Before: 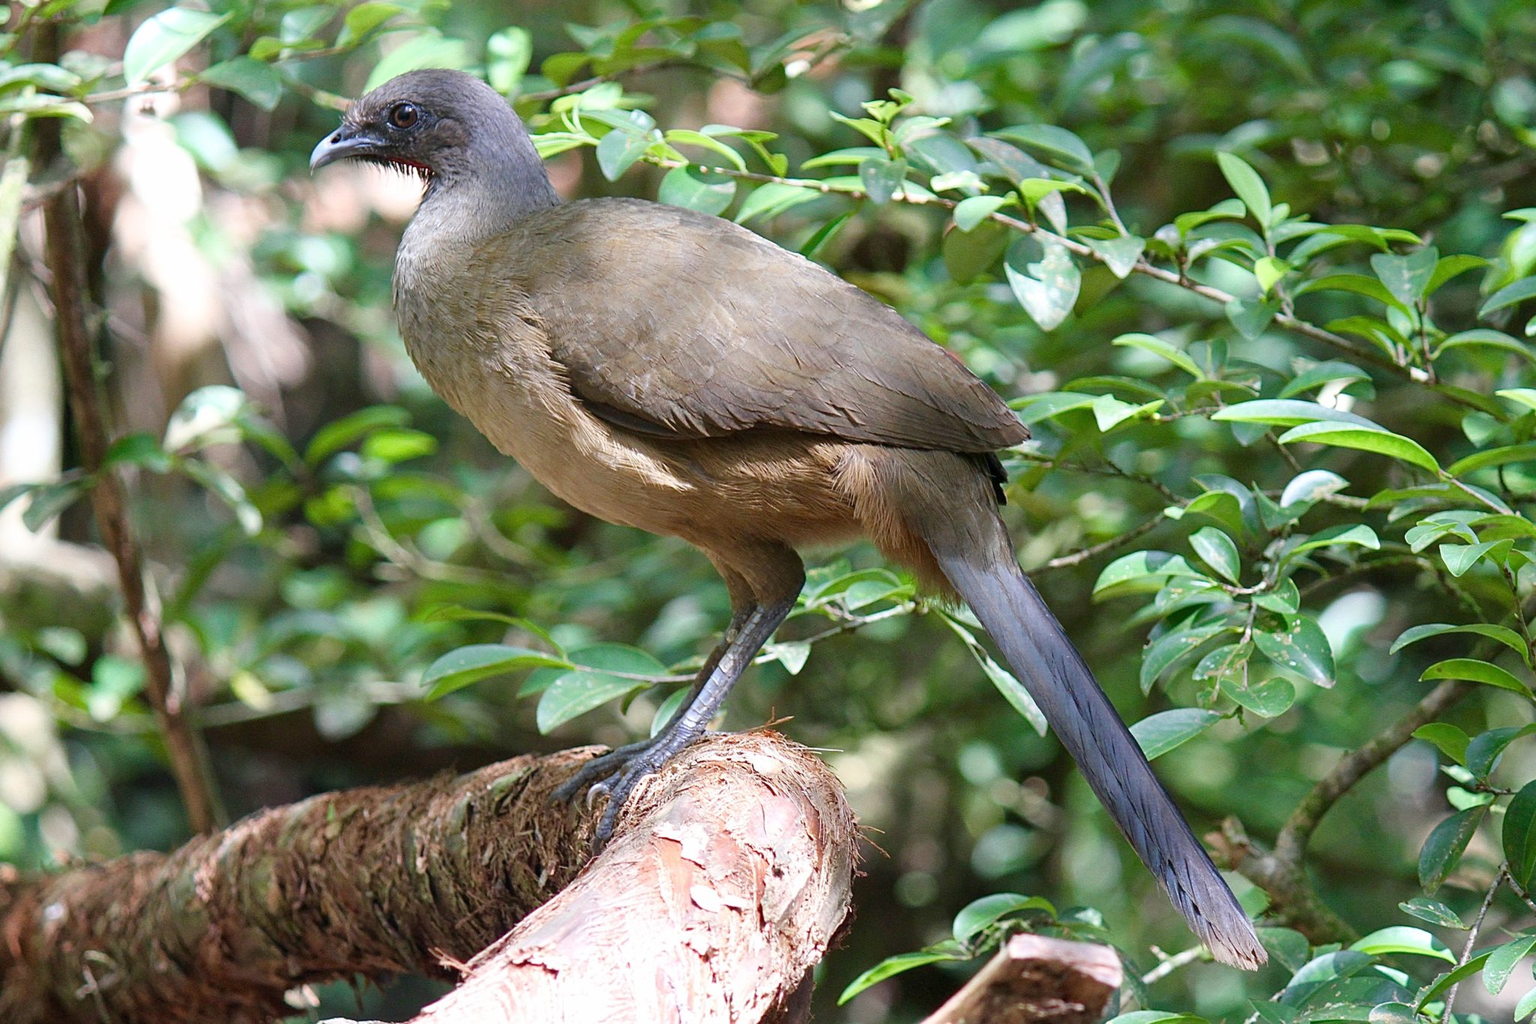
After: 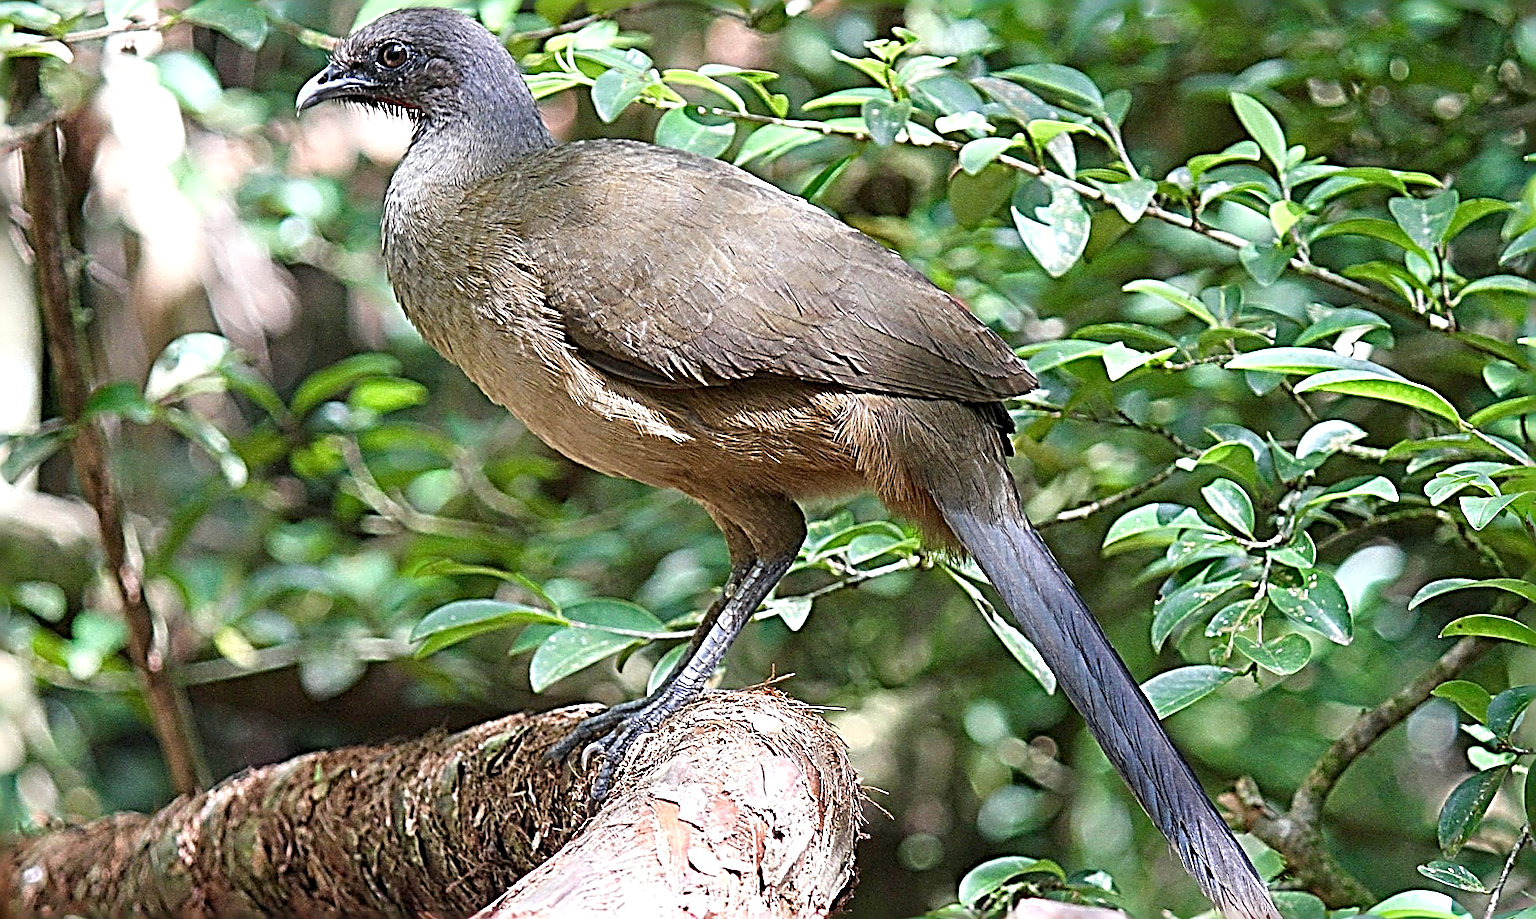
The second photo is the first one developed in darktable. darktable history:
exposure: exposure 0.191 EV, compensate highlight preservation false
sharpen: radius 4.001, amount 2
crop: left 1.507%, top 6.147%, right 1.379%, bottom 6.637%
